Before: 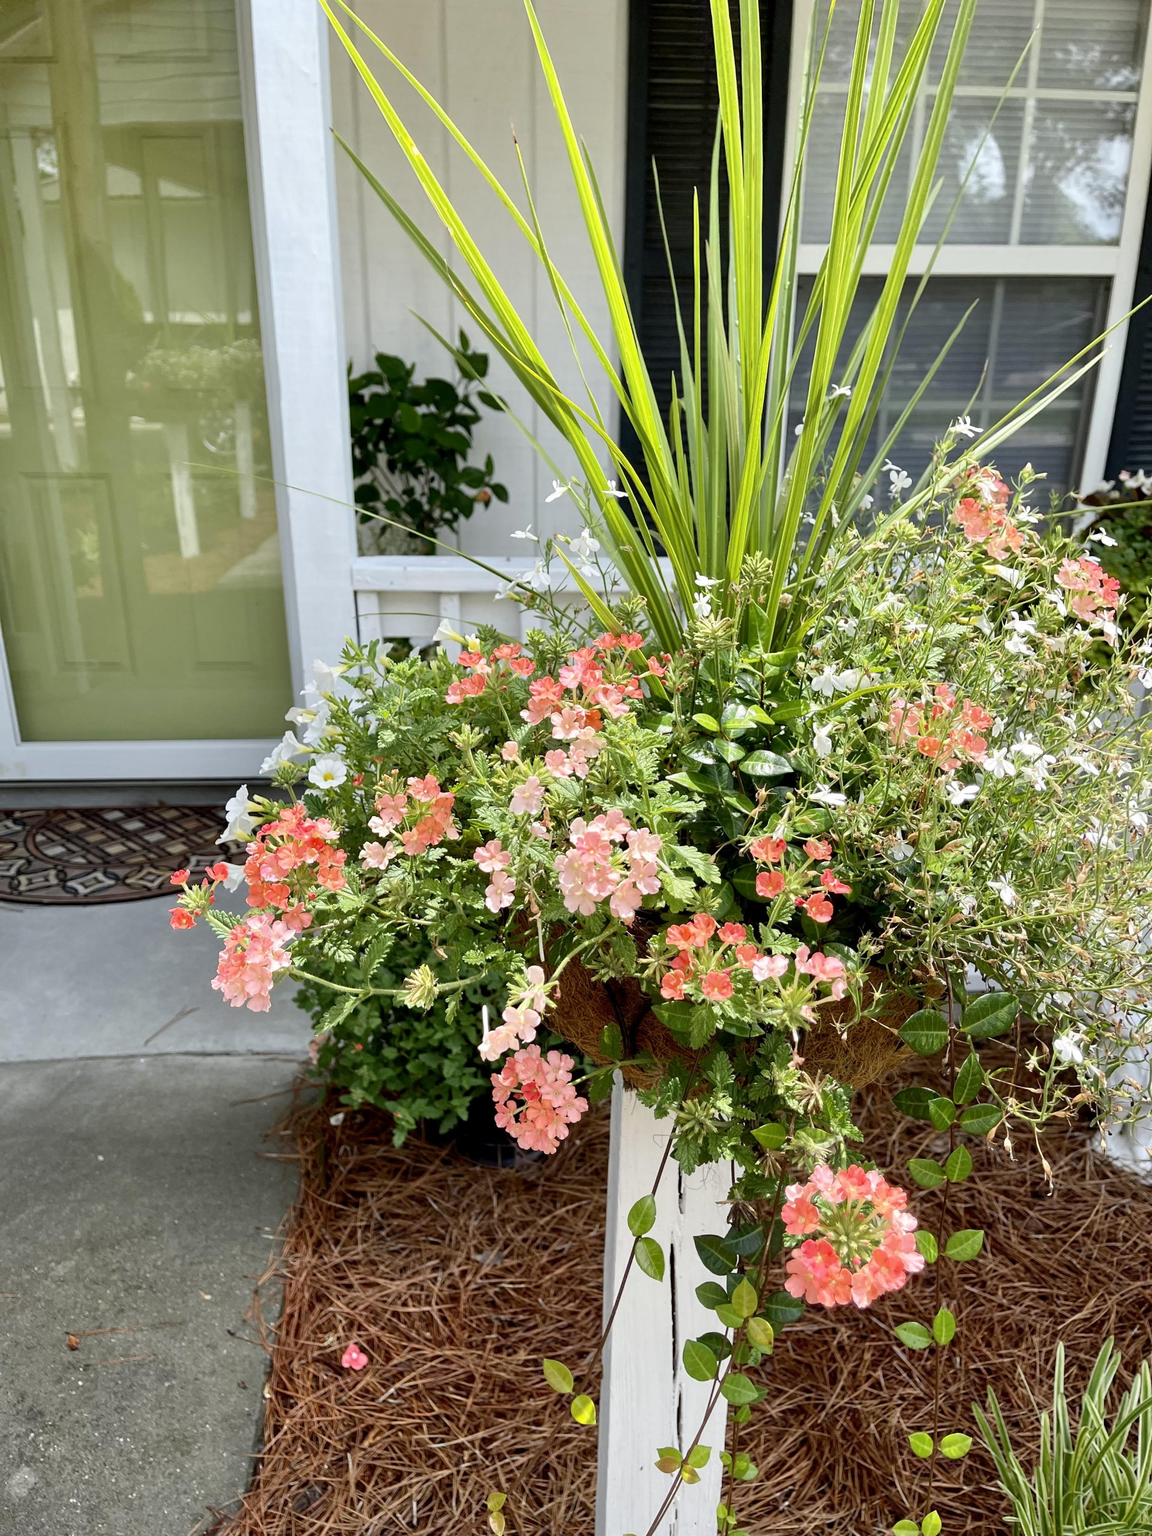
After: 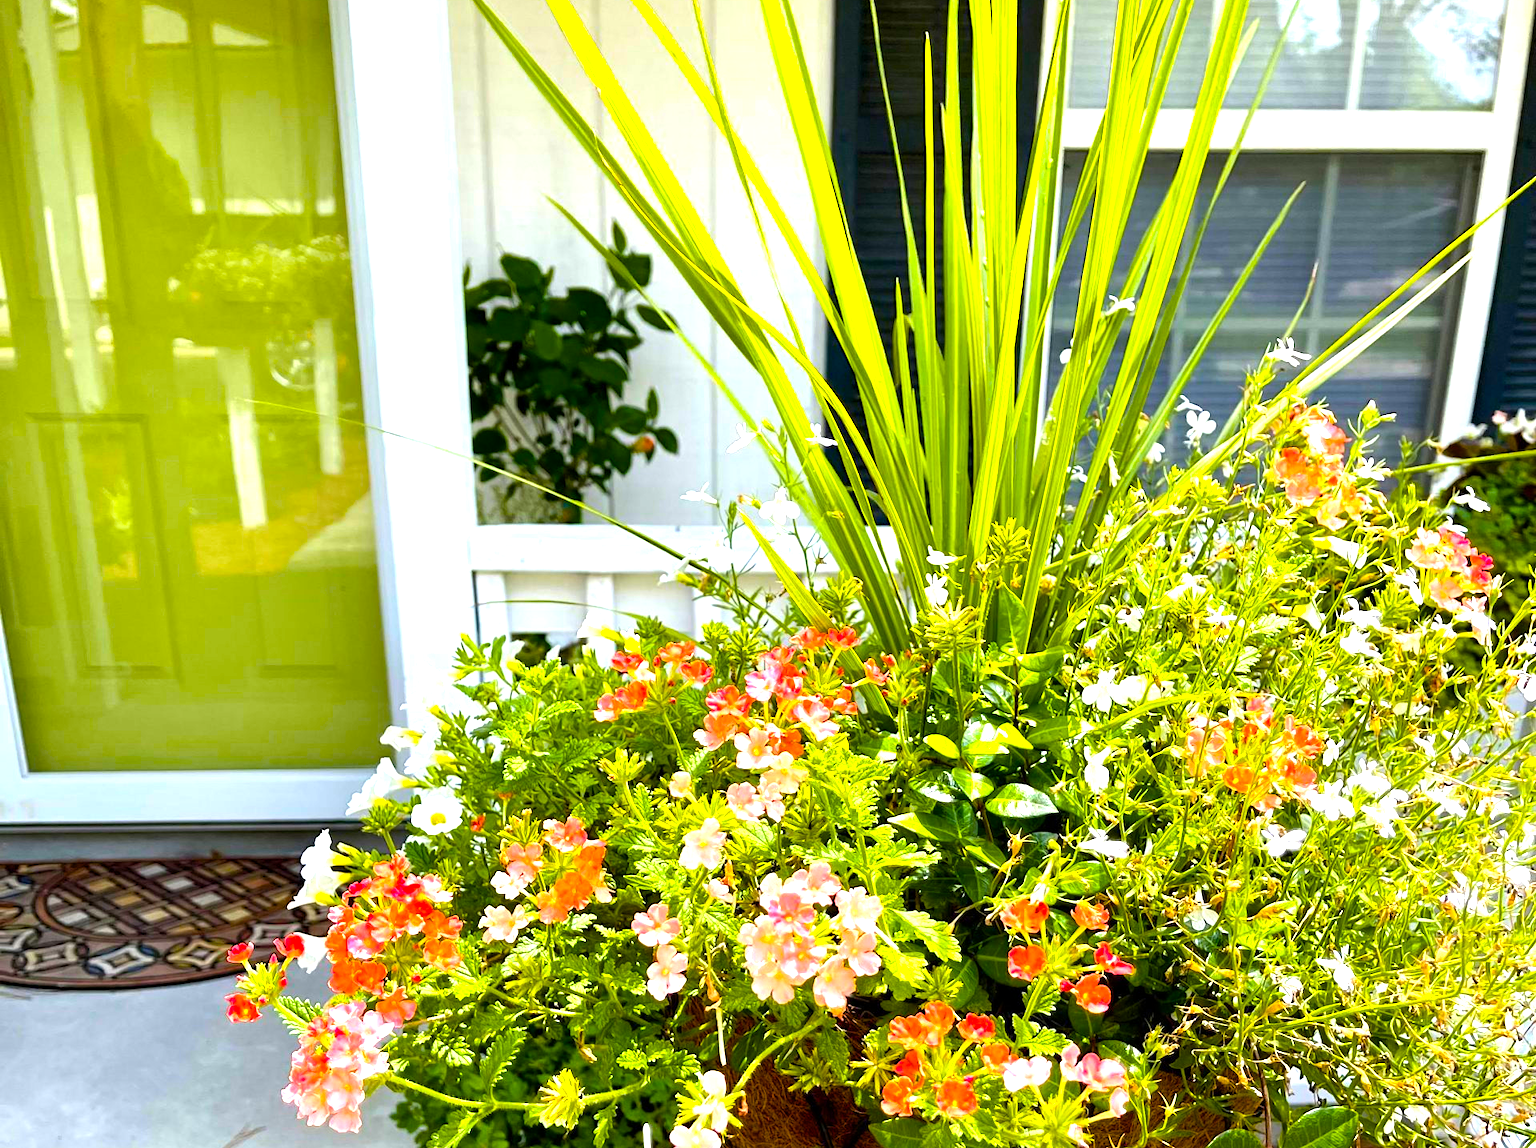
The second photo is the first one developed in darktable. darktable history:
color balance rgb: linear chroma grading › global chroma 25%, perceptual saturation grading › global saturation 40%, perceptual brilliance grading › global brilliance 30%, global vibrance 40%
crop and rotate: top 10.605%, bottom 33.274%
